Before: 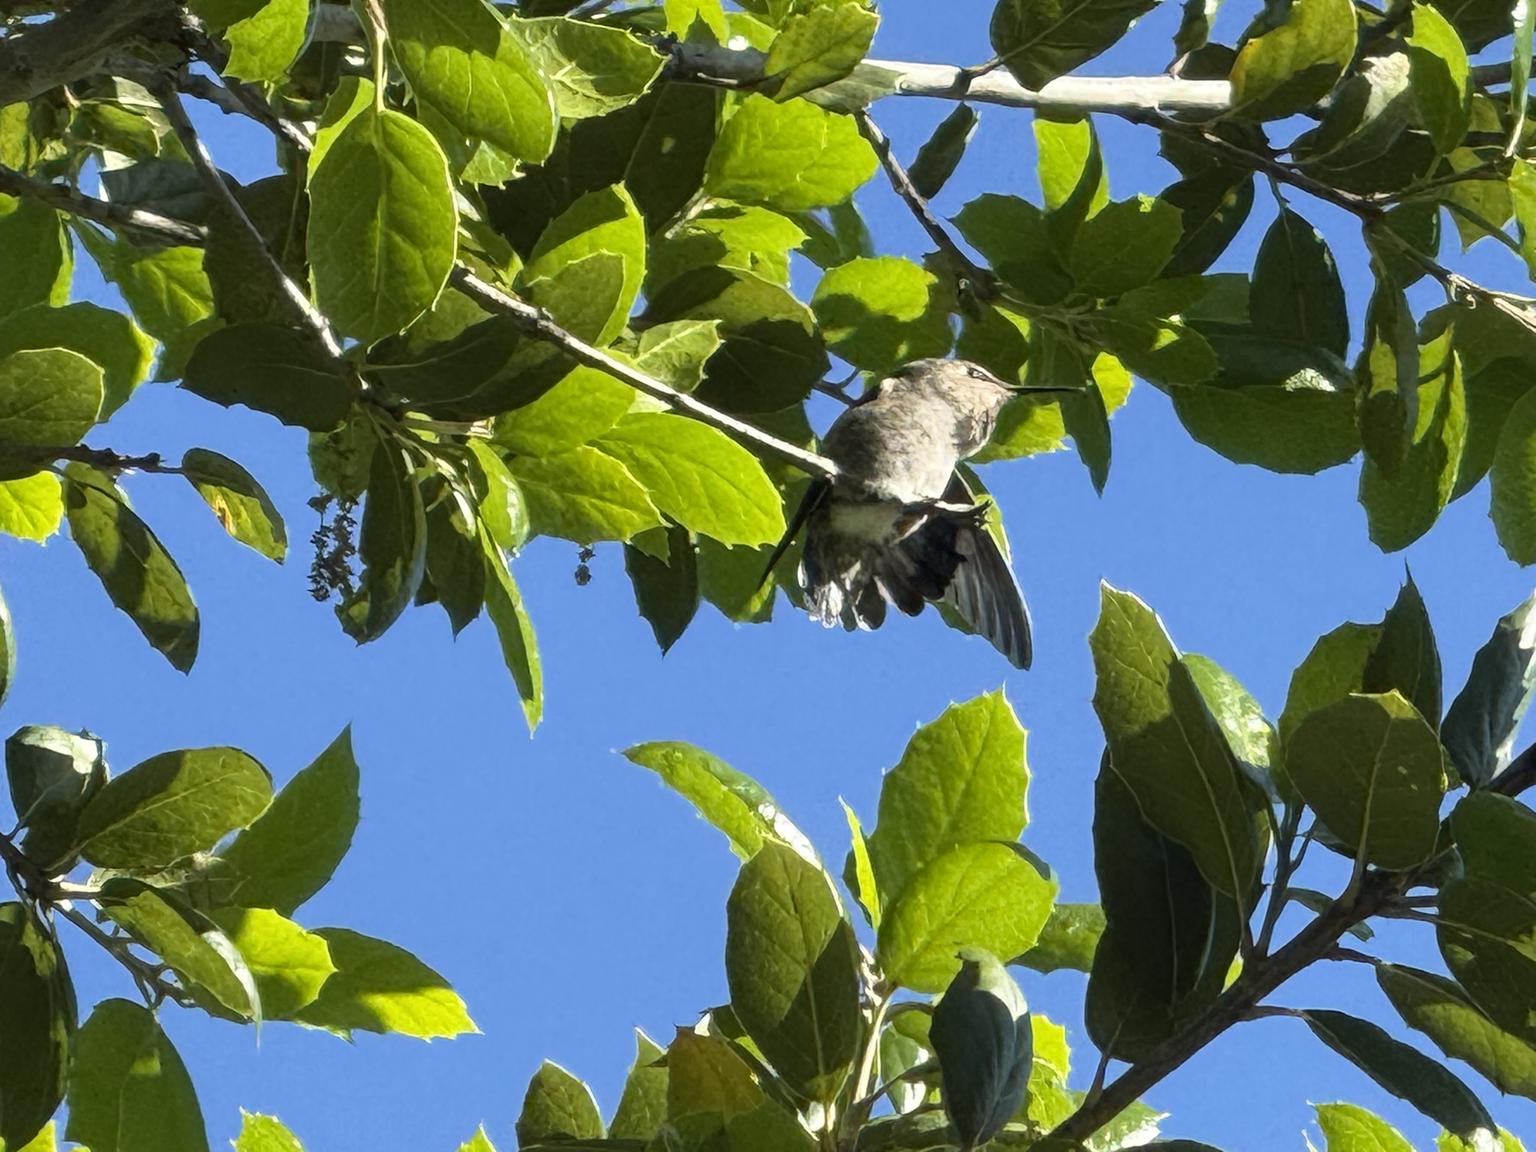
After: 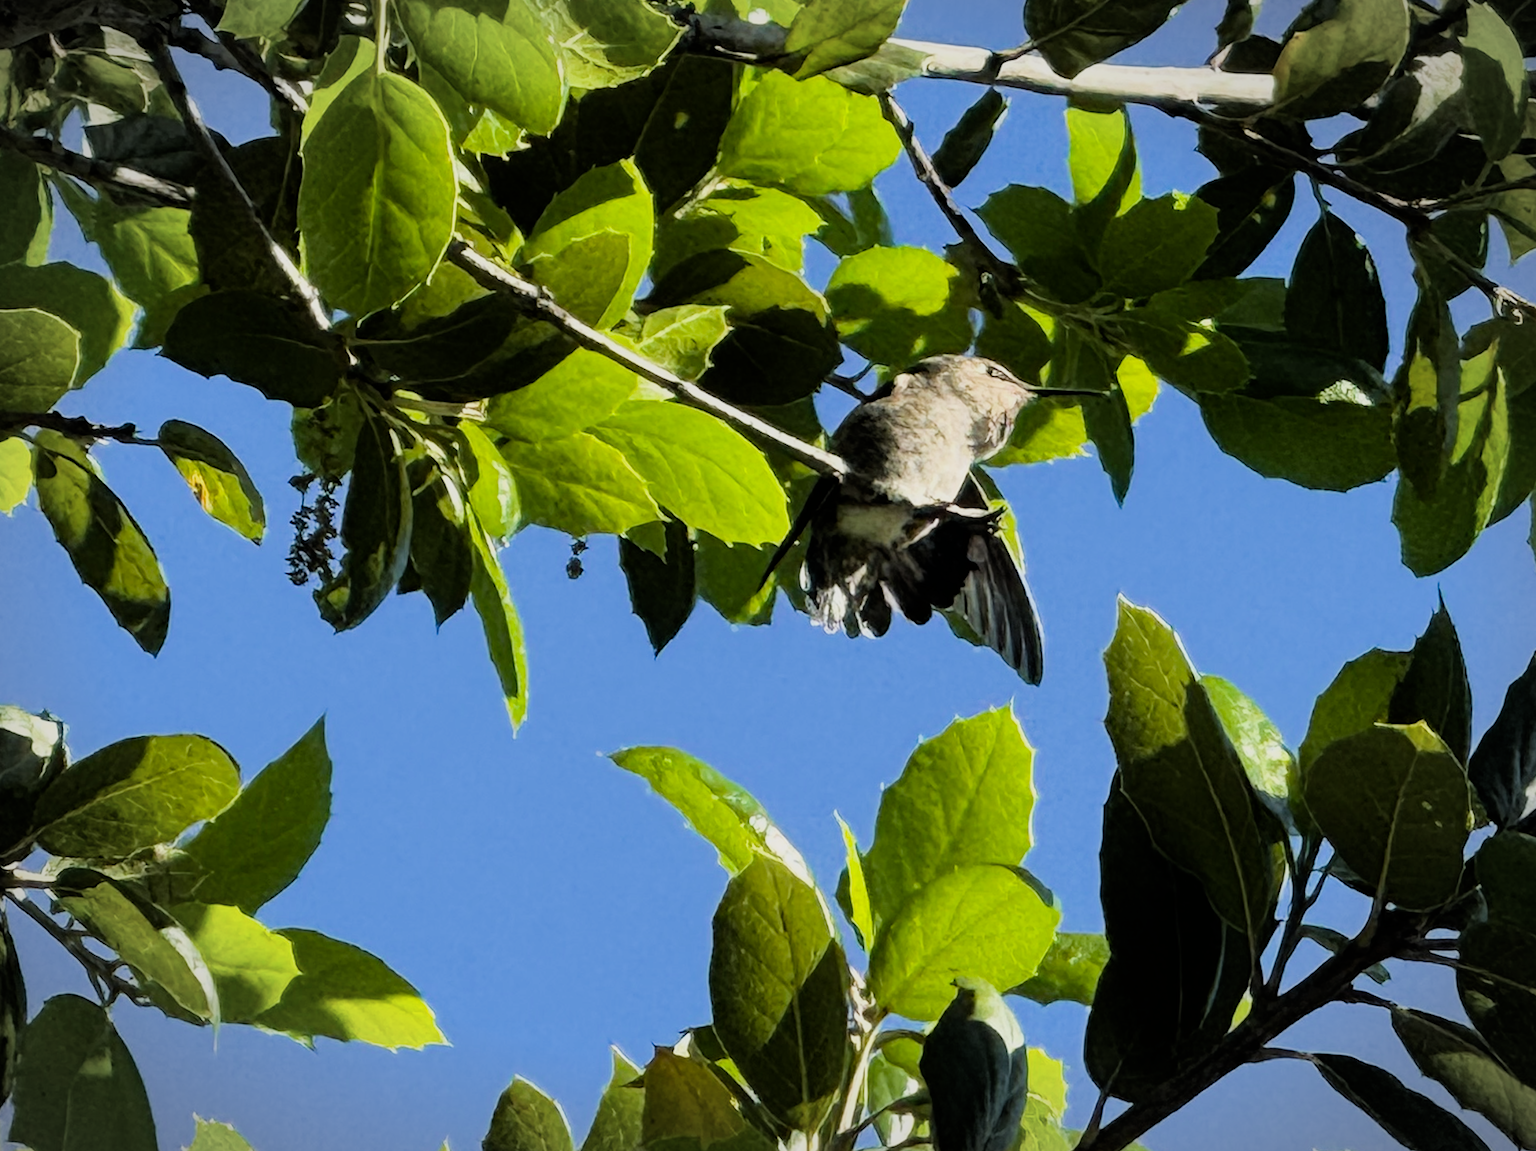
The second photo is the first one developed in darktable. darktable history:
vignetting: fall-off start 86.46%, brightness -0.484, automatic ratio true
crop and rotate: angle -2.18°
filmic rgb: black relative exposure -5.06 EV, white relative exposure 3.98 EV, hardness 2.89, contrast 1.191, highlights saturation mix -29.17%
haze removal: compatibility mode true, adaptive false
